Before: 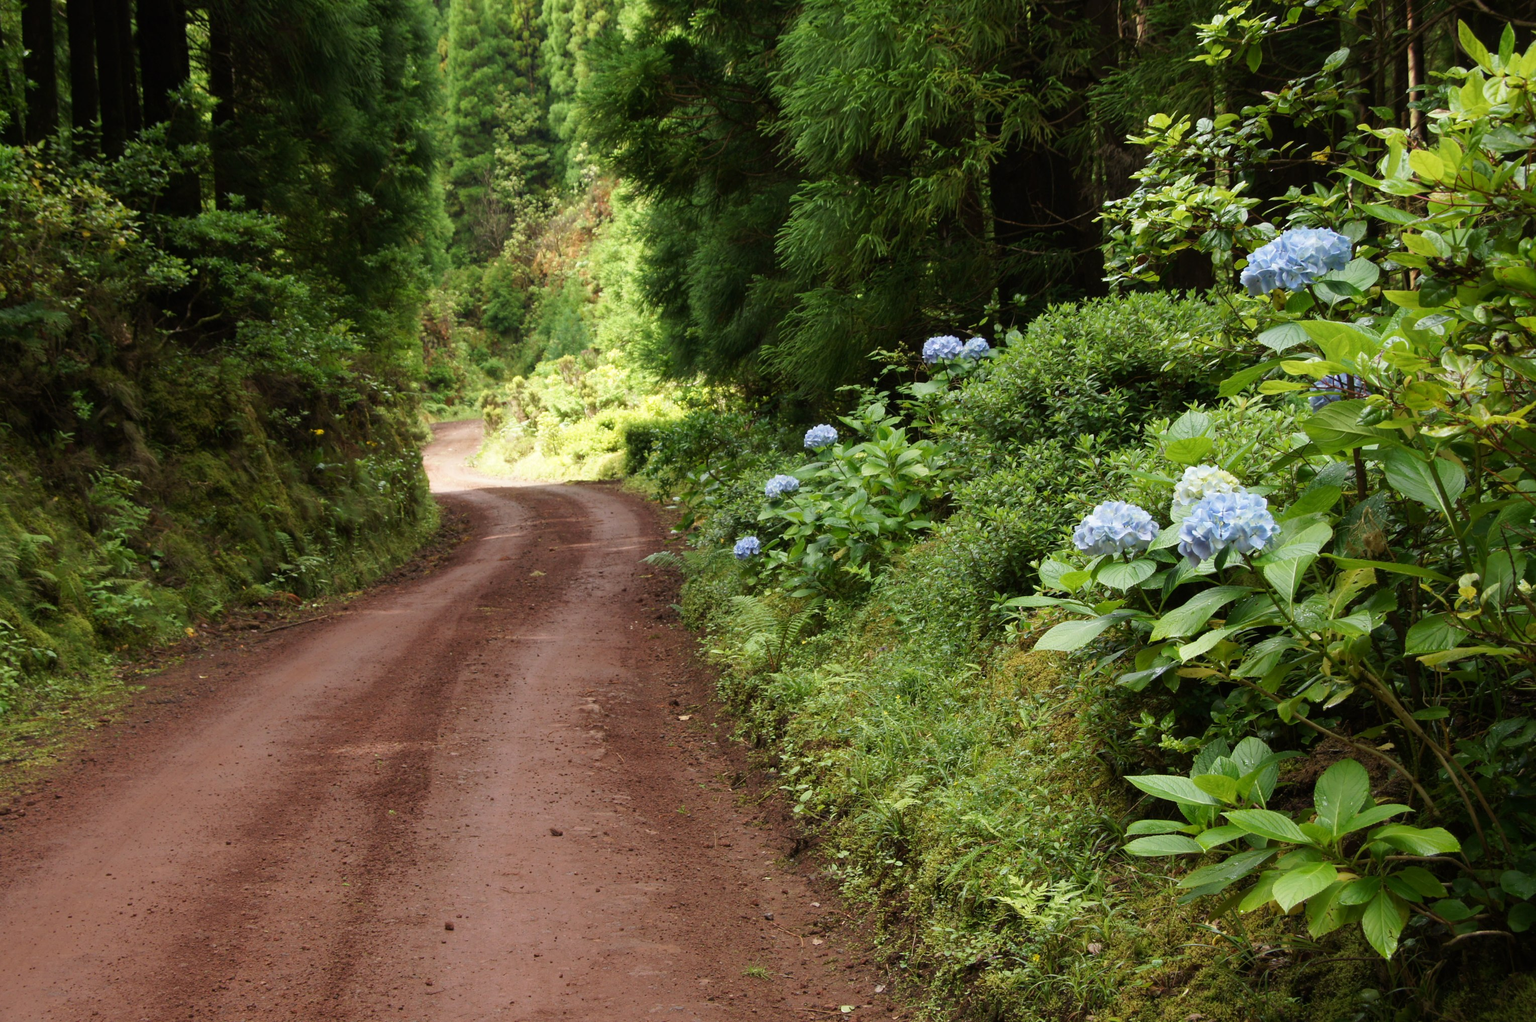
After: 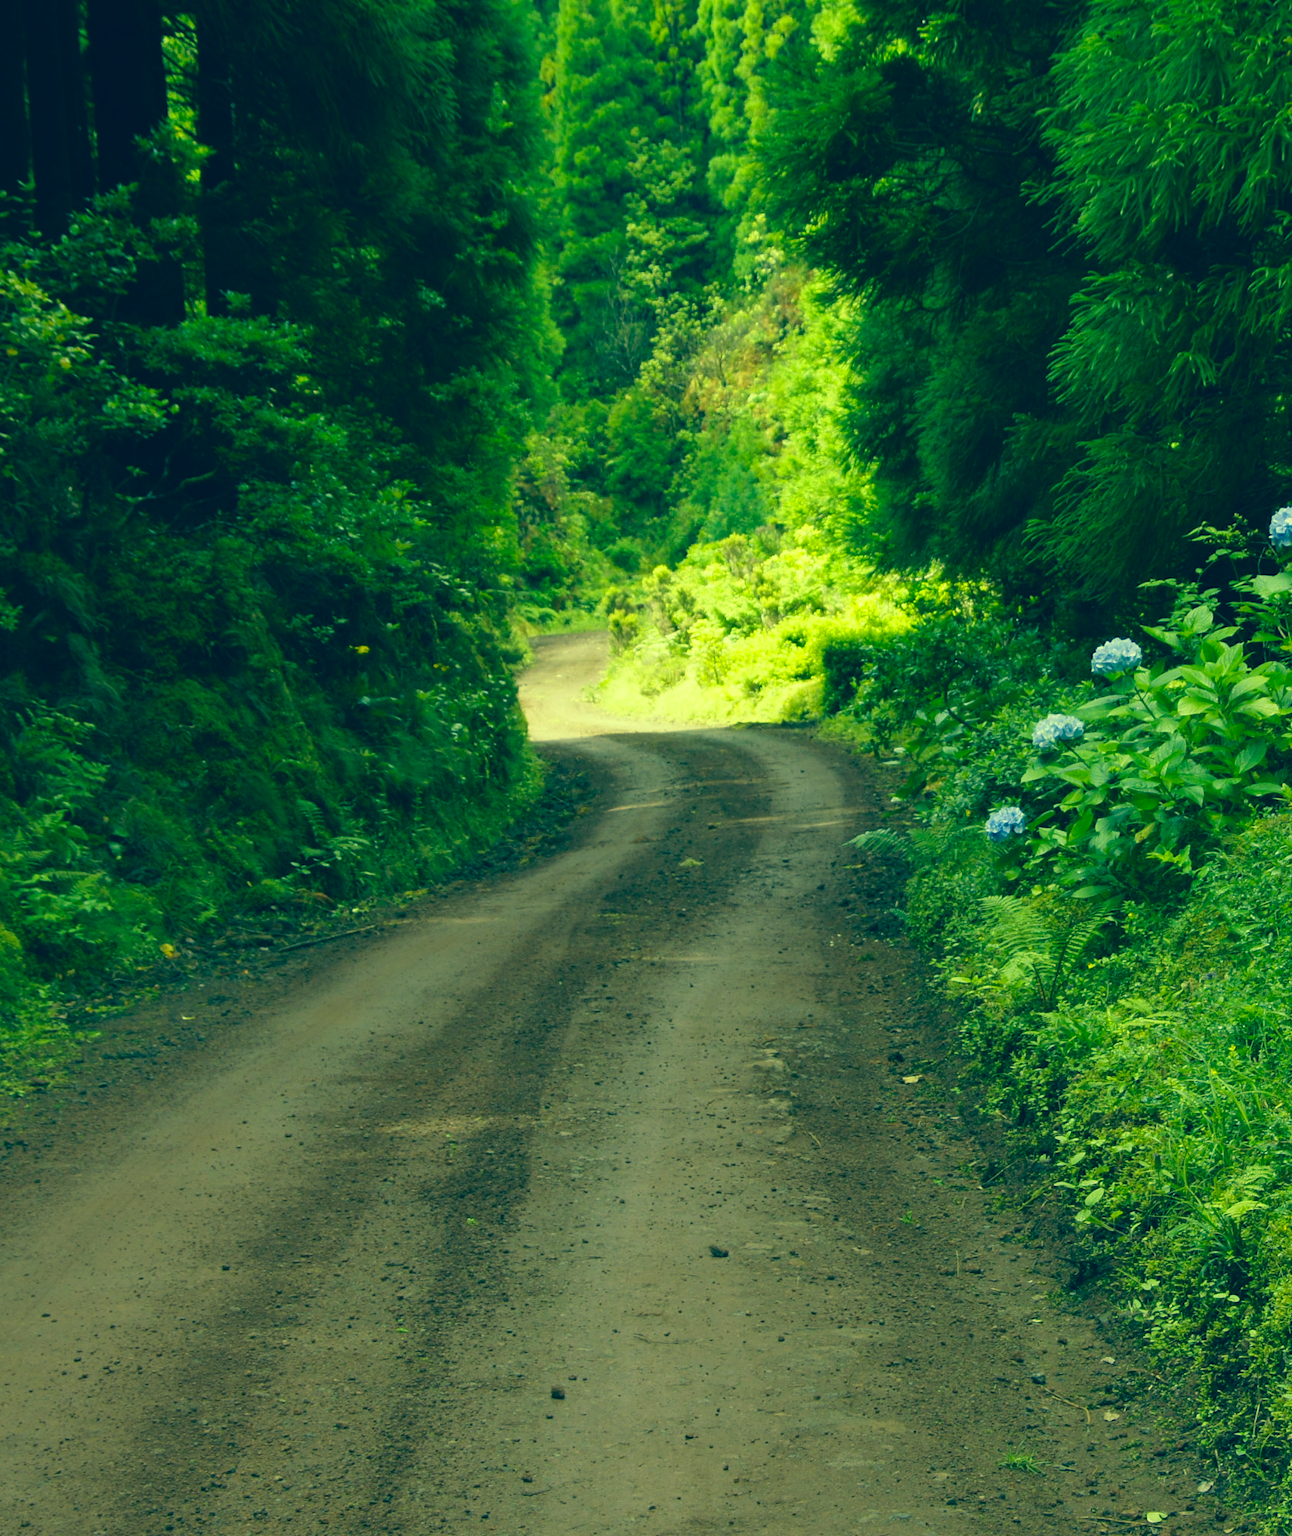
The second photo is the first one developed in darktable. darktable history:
color correction: highlights a* -15.51, highlights b* 39.71, shadows a* -39.85, shadows b* -26.64
crop: left 5.136%, right 38.89%
